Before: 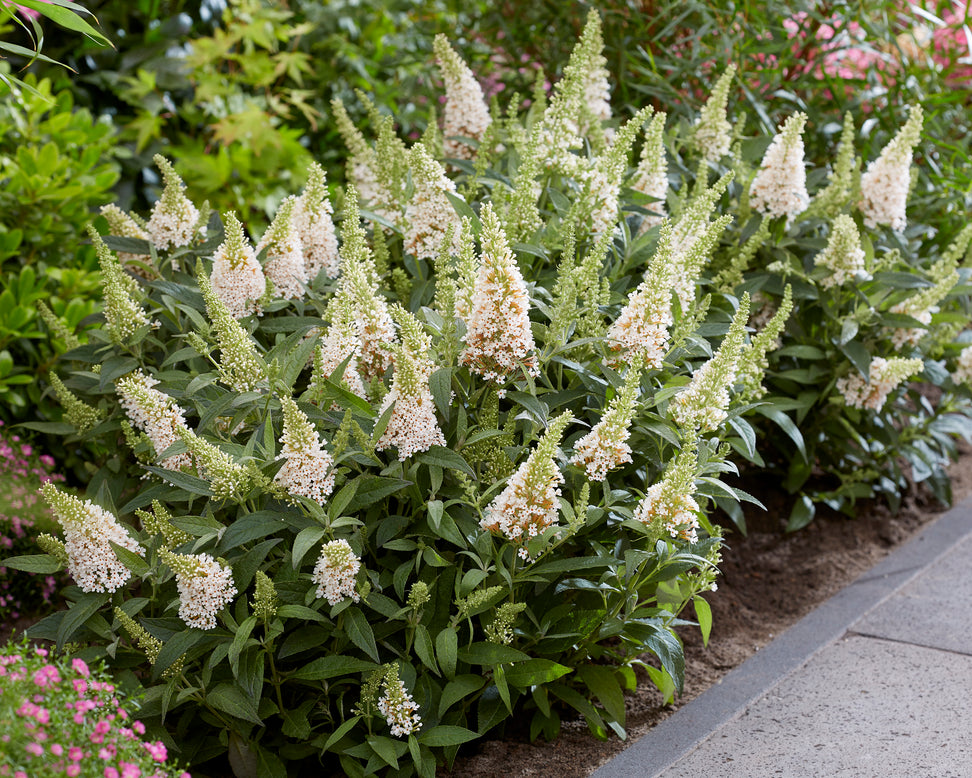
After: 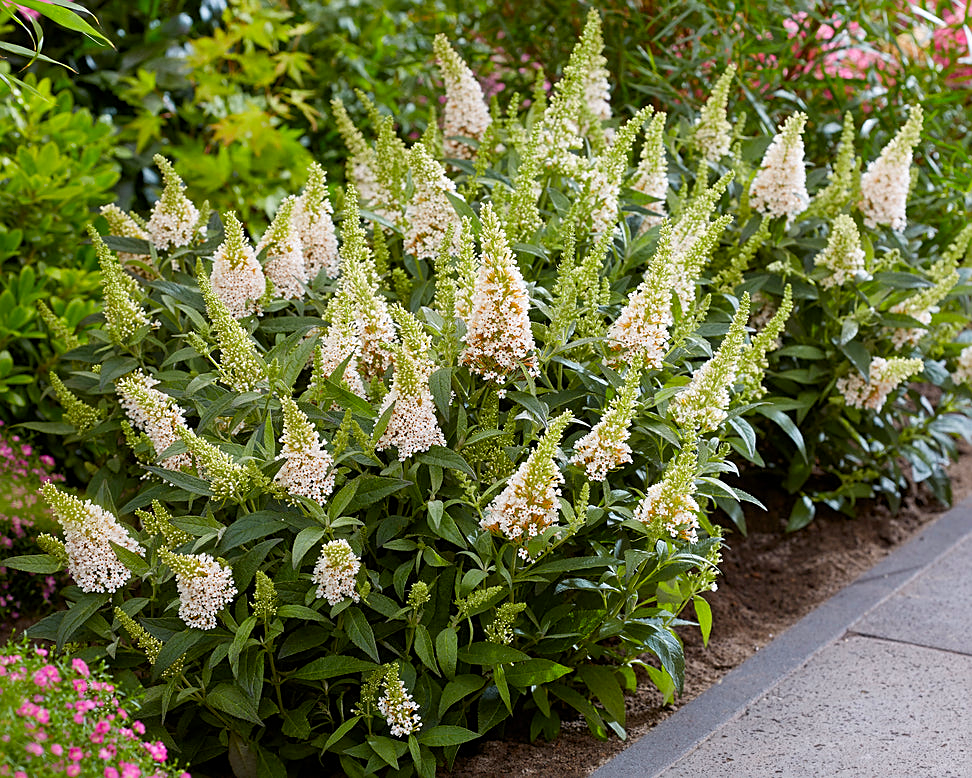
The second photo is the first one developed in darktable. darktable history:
sharpen: on, module defaults
color balance rgb: linear chroma grading › global chroma 8.33%, perceptual saturation grading › global saturation 18.52%, global vibrance 7.87%
